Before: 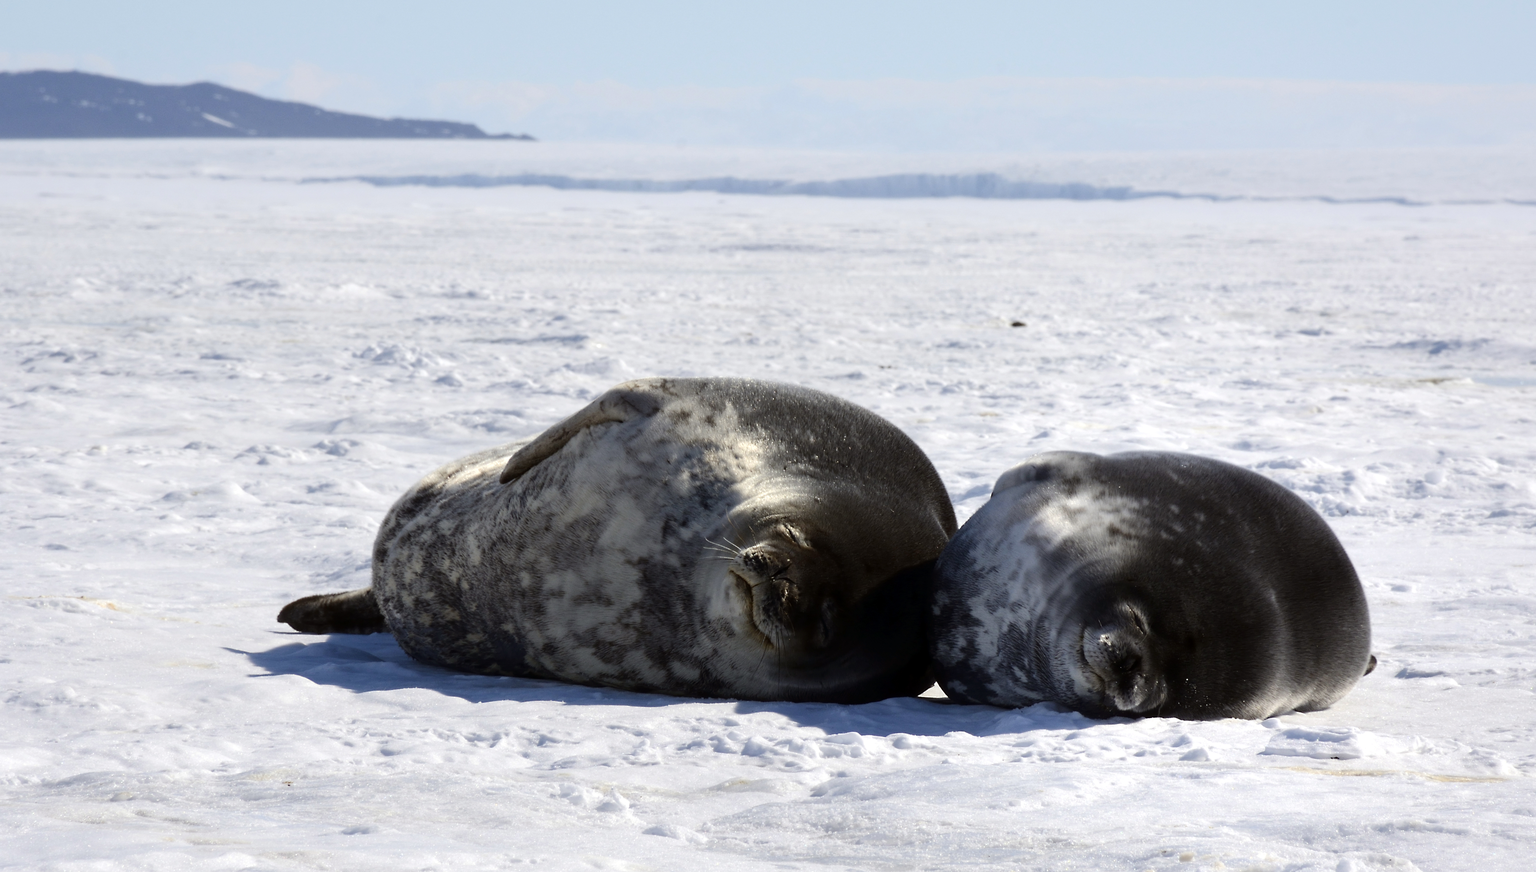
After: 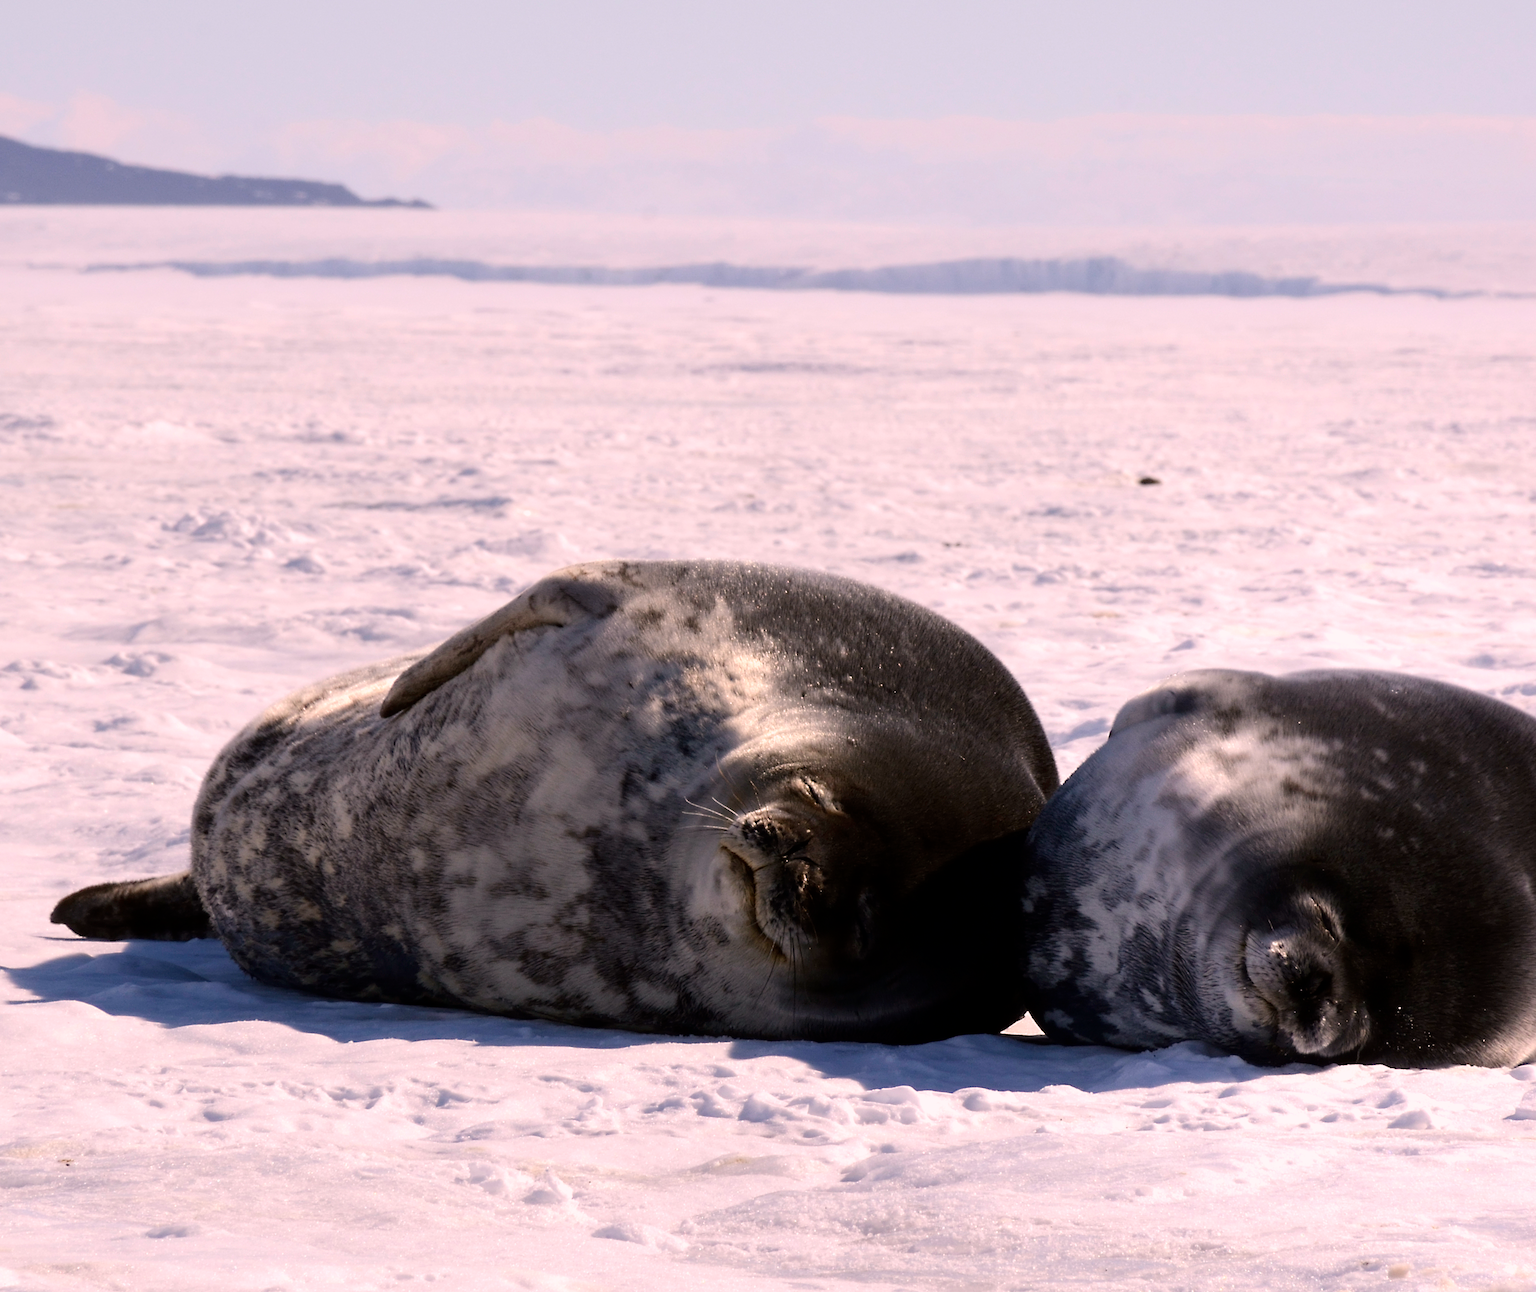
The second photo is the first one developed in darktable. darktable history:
color correction: highlights a* 14.5, highlights b* 4.71
crop and rotate: left 15.859%, right 16.701%
